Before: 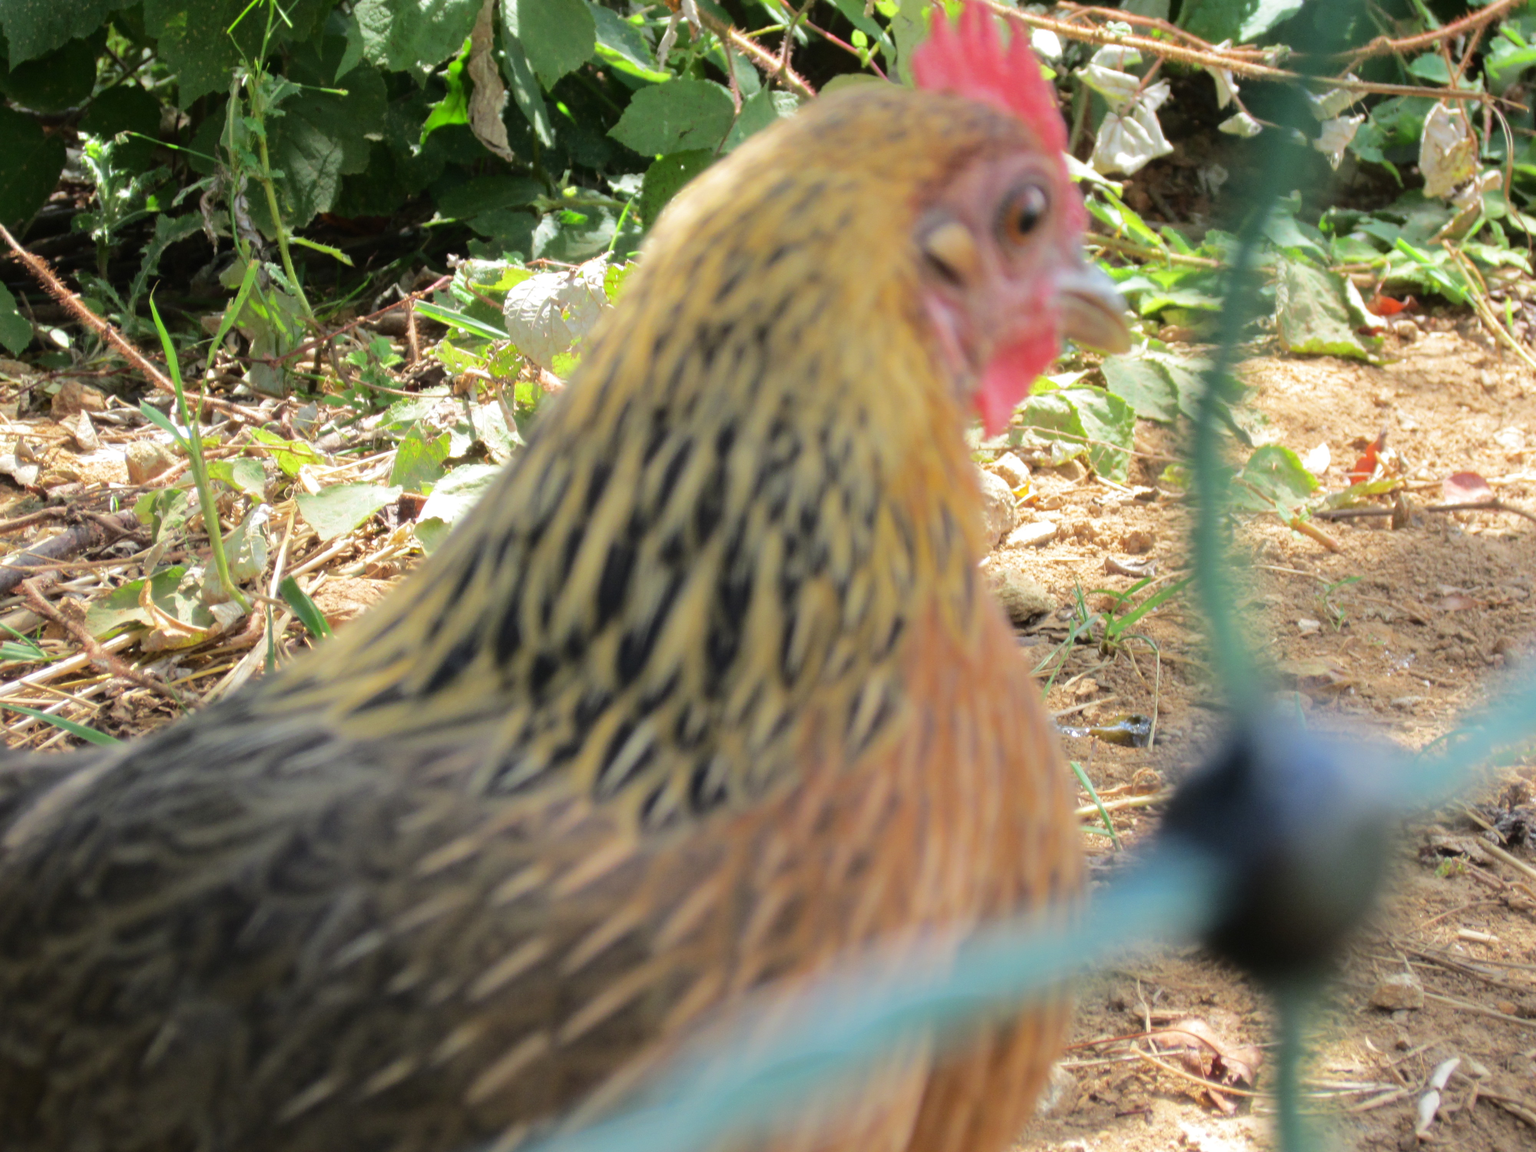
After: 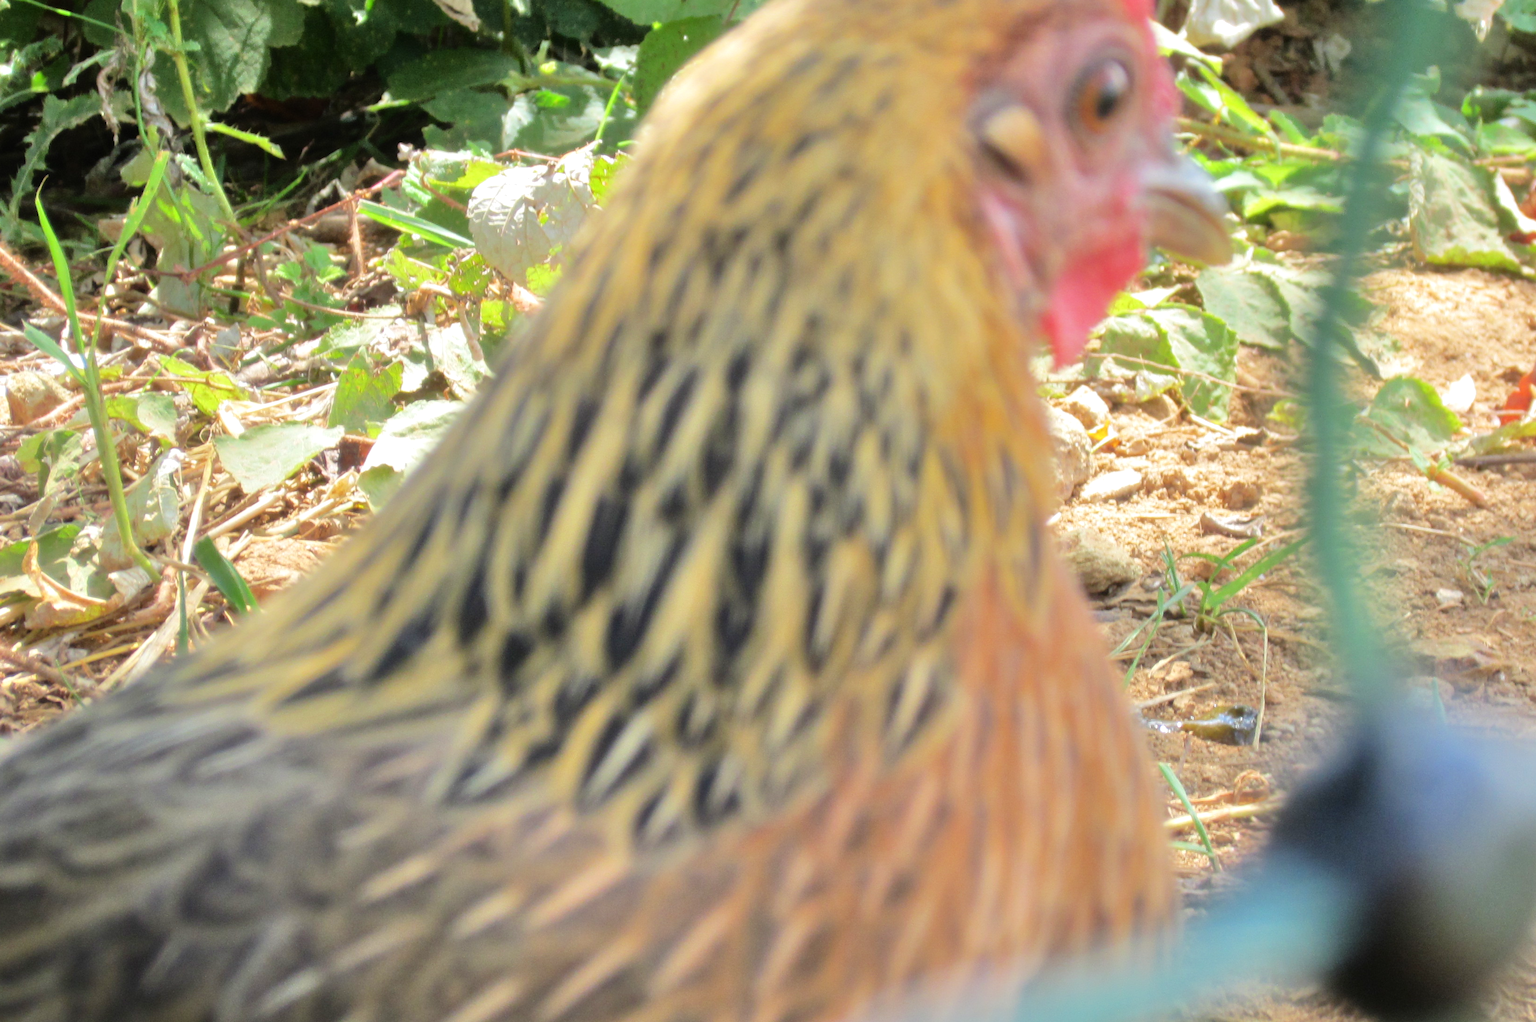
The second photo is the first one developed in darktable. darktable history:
tone equalizer: -7 EV 0.15 EV, -6 EV 0.6 EV, -5 EV 1.15 EV, -4 EV 1.33 EV, -3 EV 1.15 EV, -2 EV 0.6 EV, -1 EV 0.15 EV, mask exposure compensation -0.5 EV
crop: left 7.856%, top 11.836%, right 10.12%, bottom 15.387%
